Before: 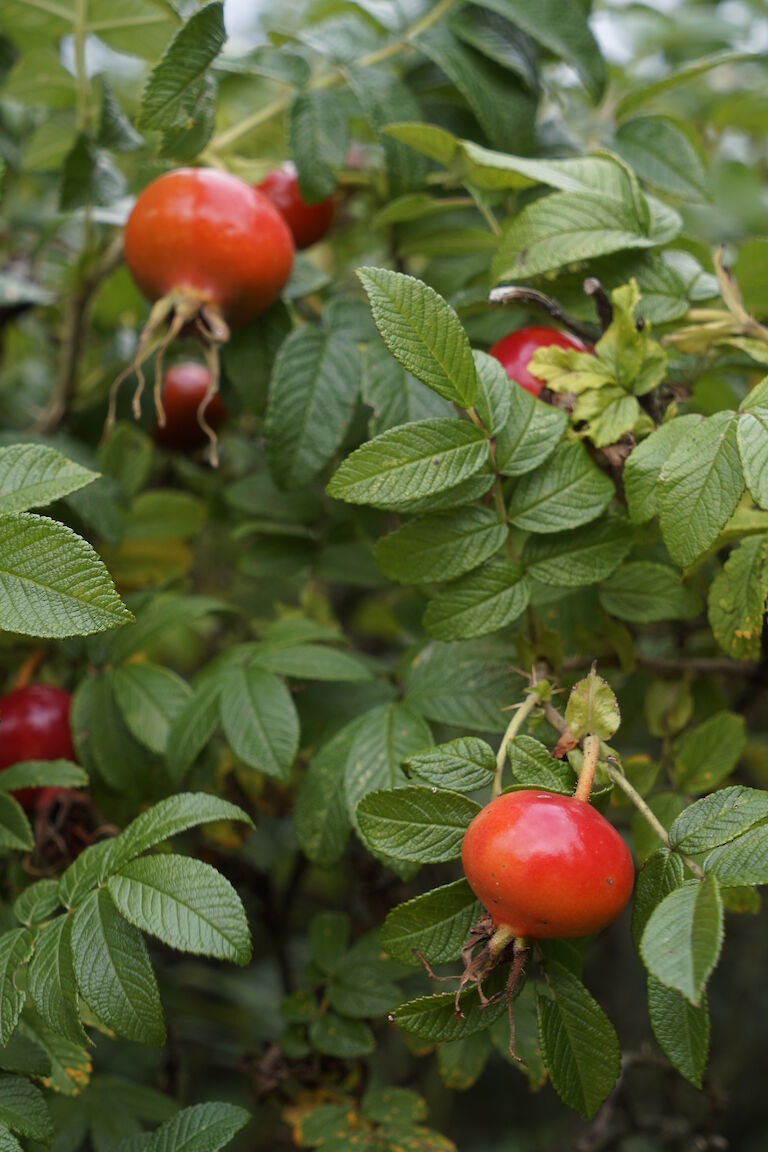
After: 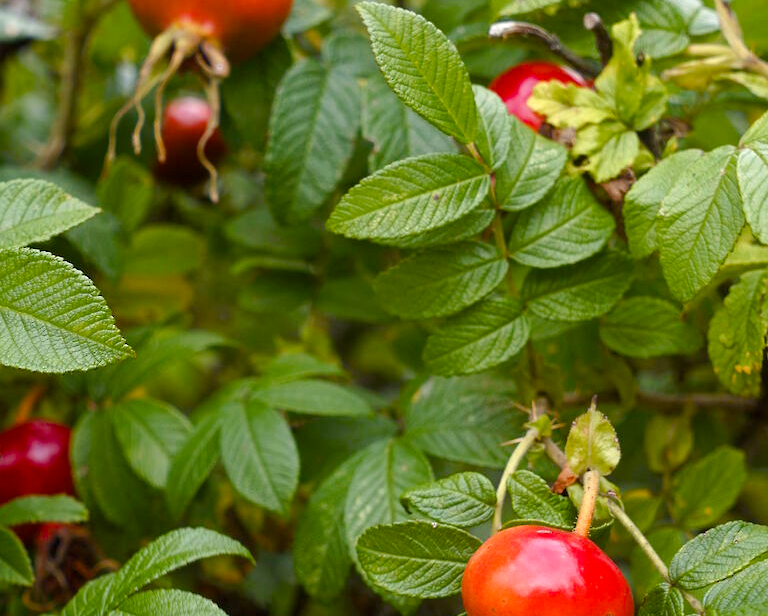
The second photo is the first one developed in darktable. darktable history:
crop and rotate: top 23.043%, bottom 23.437%
color balance rgb: perceptual saturation grading › global saturation 35%, perceptual saturation grading › highlights -30%, perceptual saturation grading › shadows 35%, perceptual brilliance grading › global brilliance 3%, perceptual brilliance grading › highlights -3%, perceptual brilliance grading › shadows 3%
exposure: black level correction 0.001, exposure 0.5 EV, compensate exposure bias true, compensate highlight preservation false
